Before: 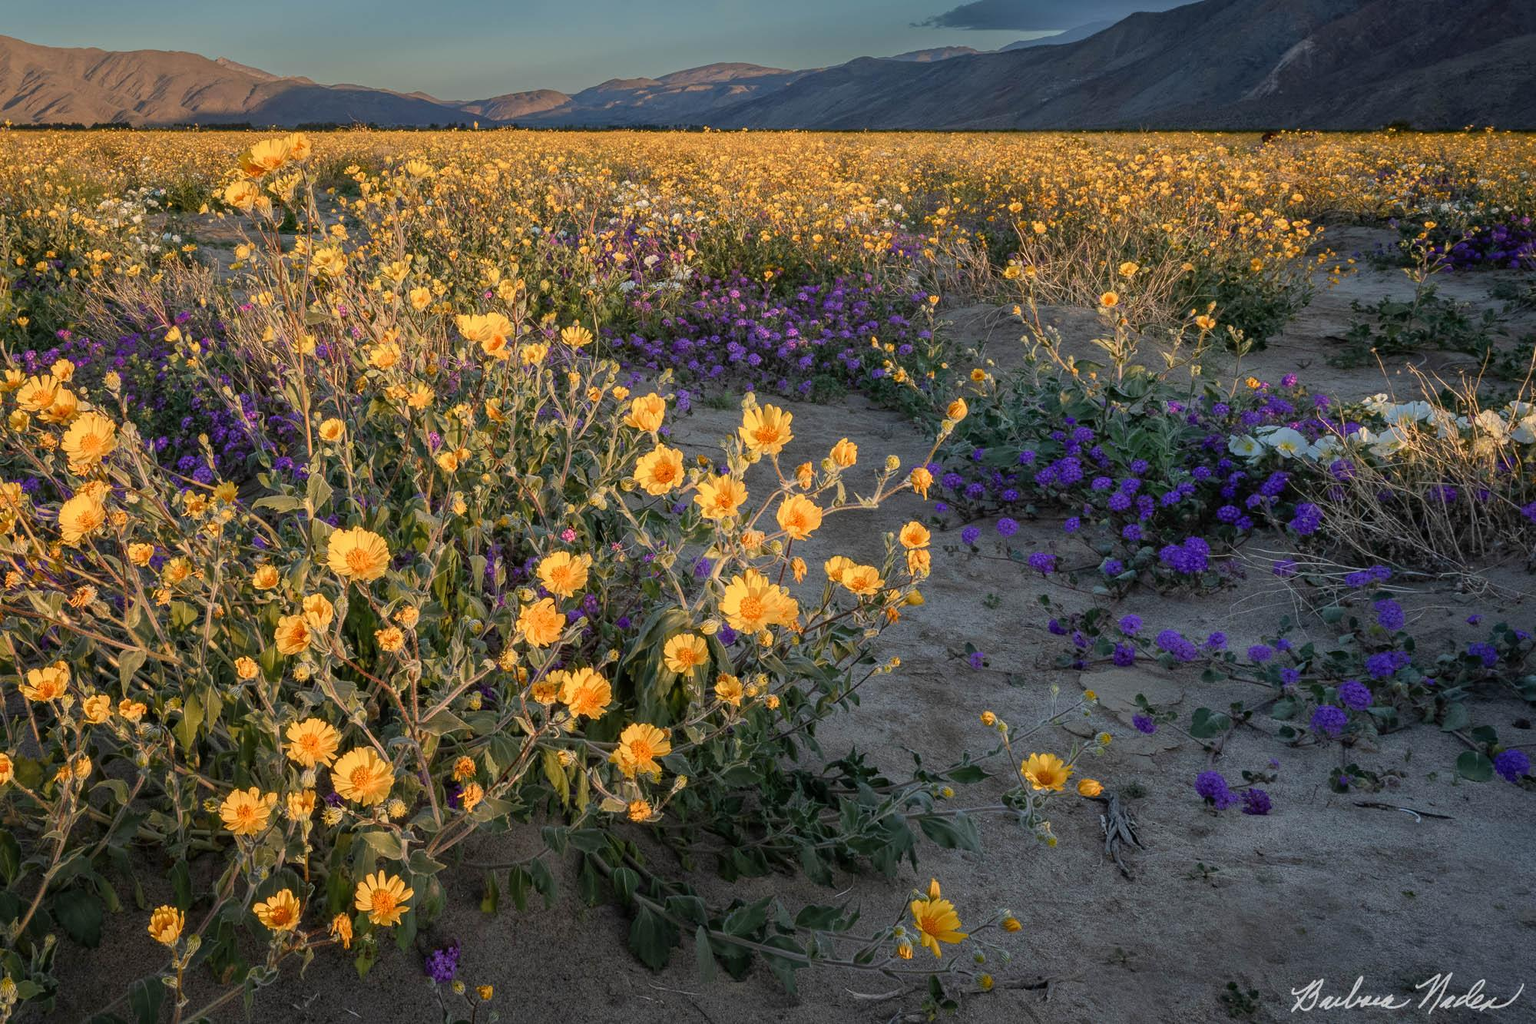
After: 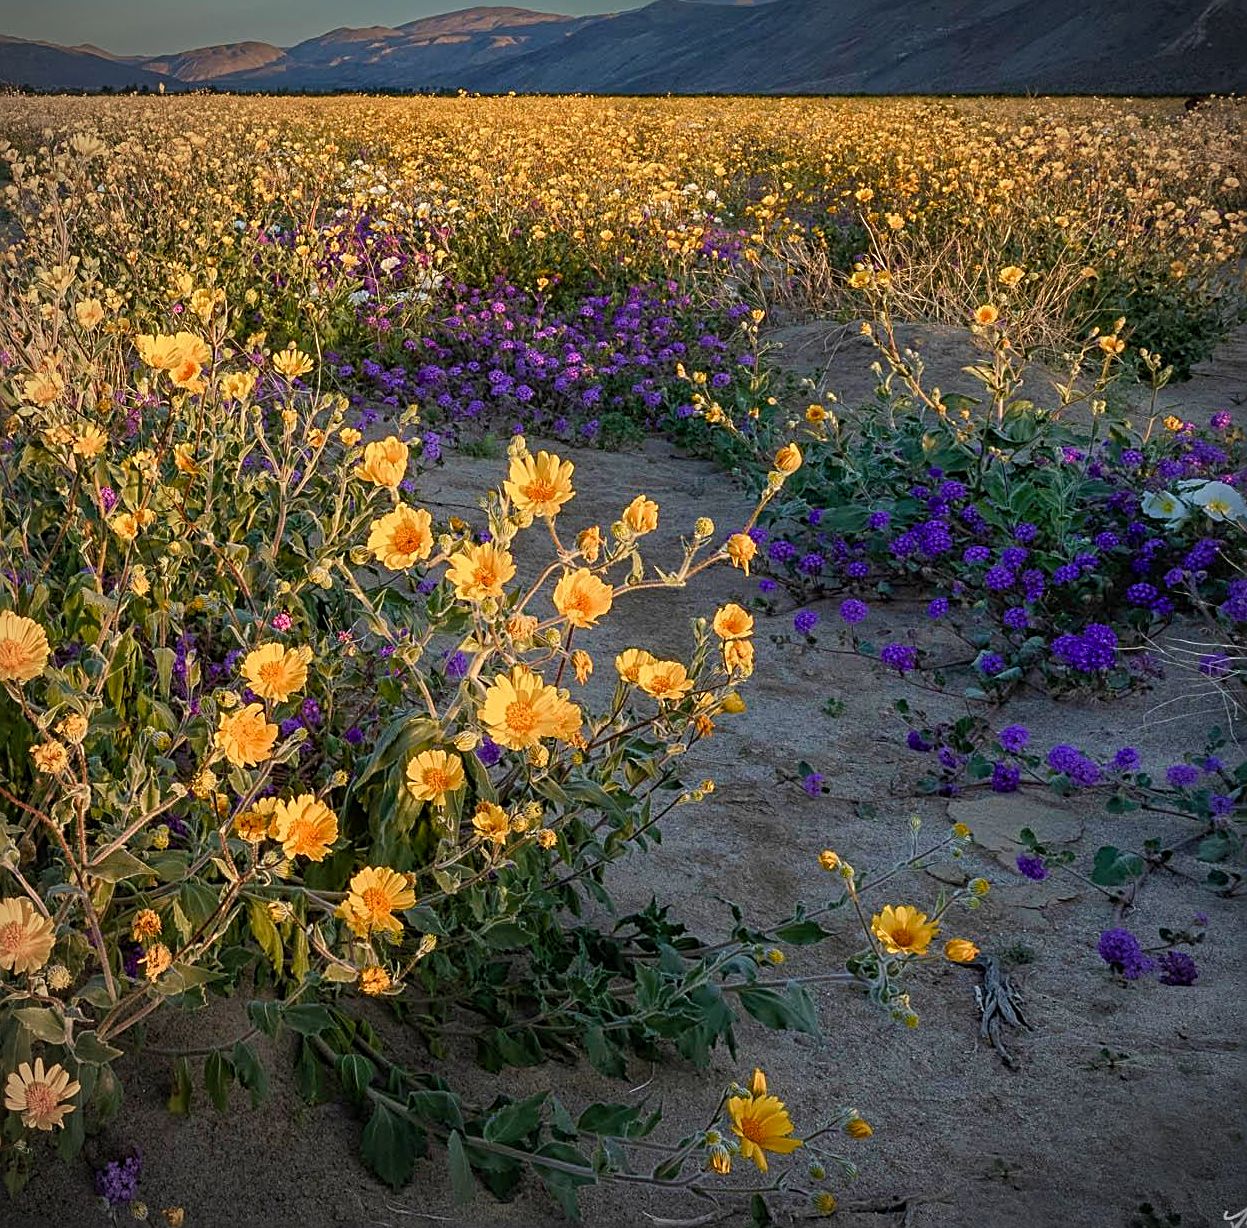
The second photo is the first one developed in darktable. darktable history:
vignetting: fall-off start 87%, automatic ratio true
velvia: on, module defaults
crop and rotate: left 22.918%, top 5.629%, right 14.711%, bottom 2.247%
color balance rgb: perceptual saturation grading › global saturation 20%, perceptual saturation grading › highlights -25%, perceptual saturation grading › shadows 25%
sharpen: radius 2.676, amount 0.669
